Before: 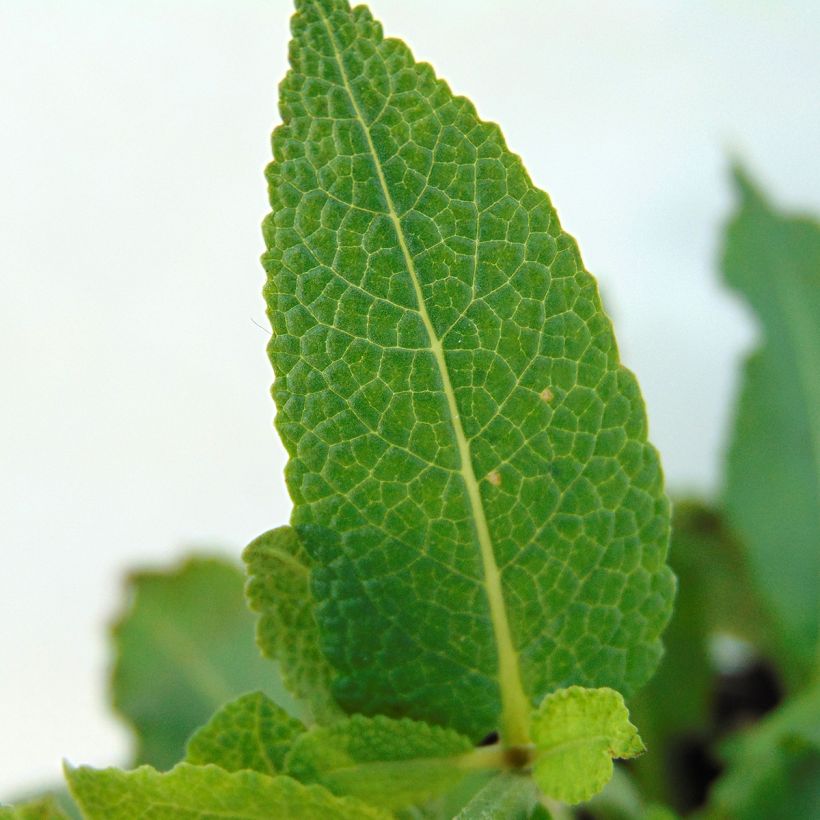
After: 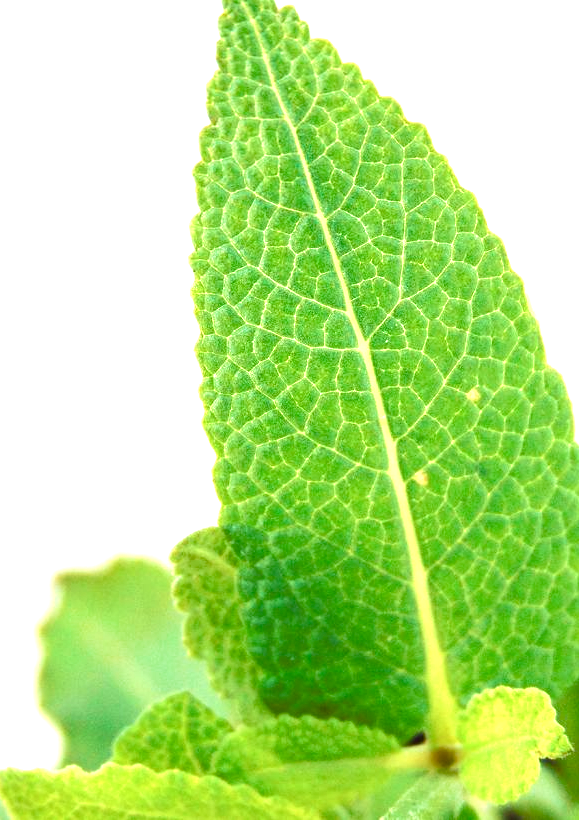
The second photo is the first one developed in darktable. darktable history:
color balance rgb: shadows lift › luminance -9.564%, perceptual saturation grading › global saturation 20%, perceptual saturation grading › highlights -24.97%, perceptual saturation grading › shadows 24.526%
crop and rotate: left 8.997%, right 20.272%
tone equalizer: on, module defaults
velvia: strength 29.66%
exposure: exposure 1.515 EV, compensate exposure bias true, compensate highlight preservation false
